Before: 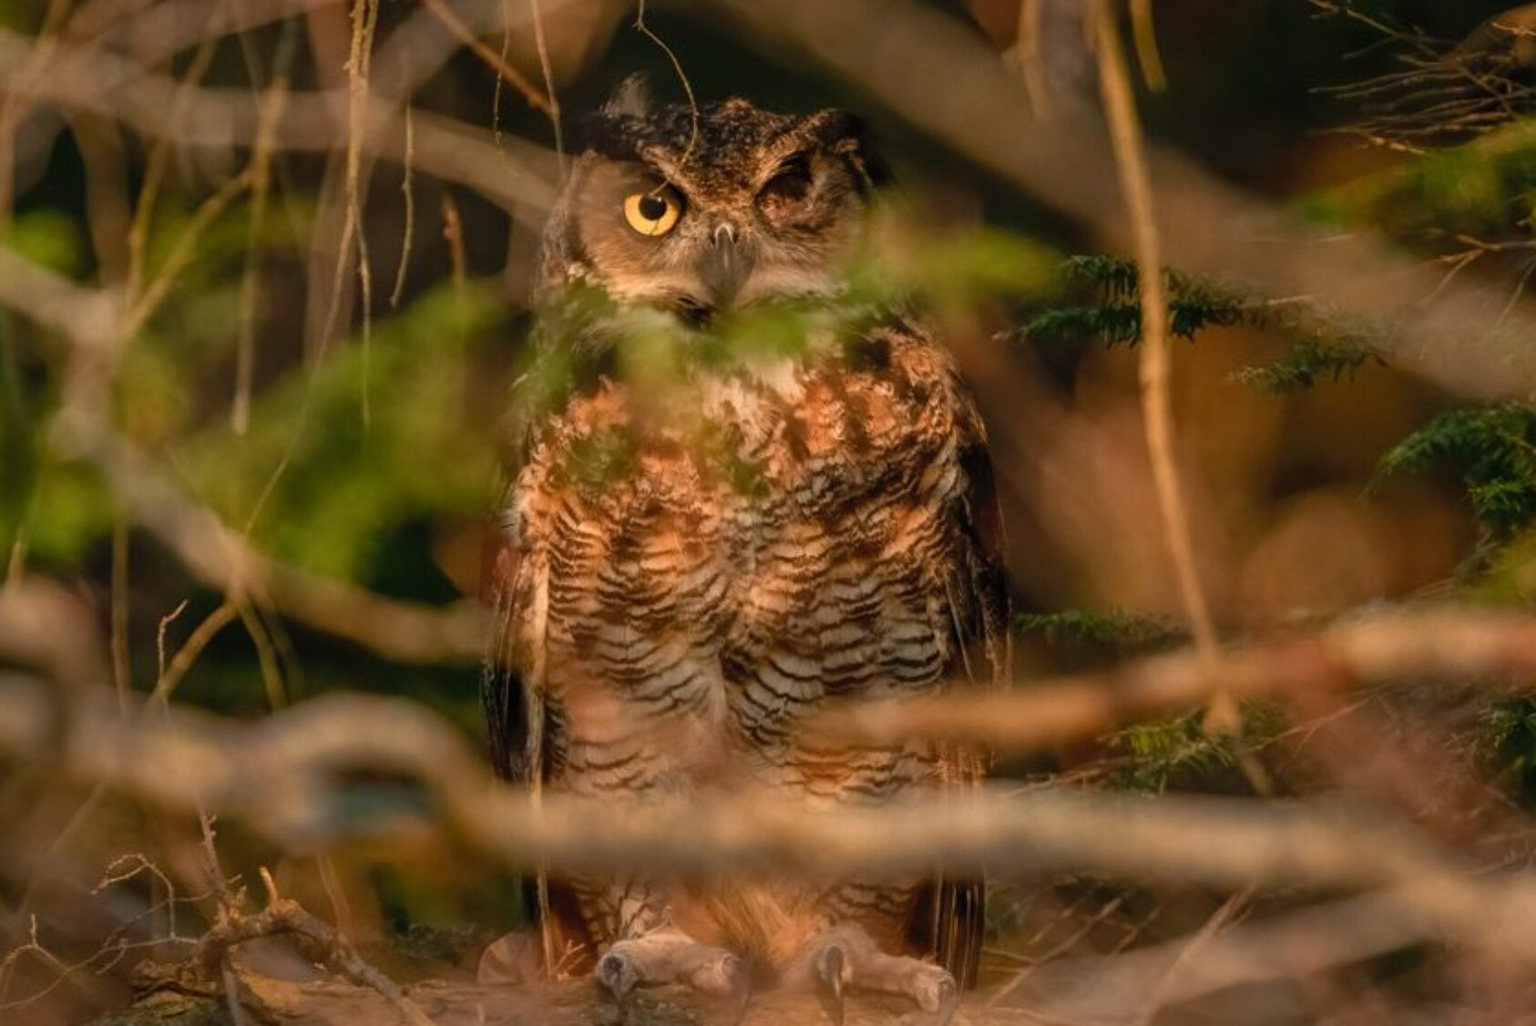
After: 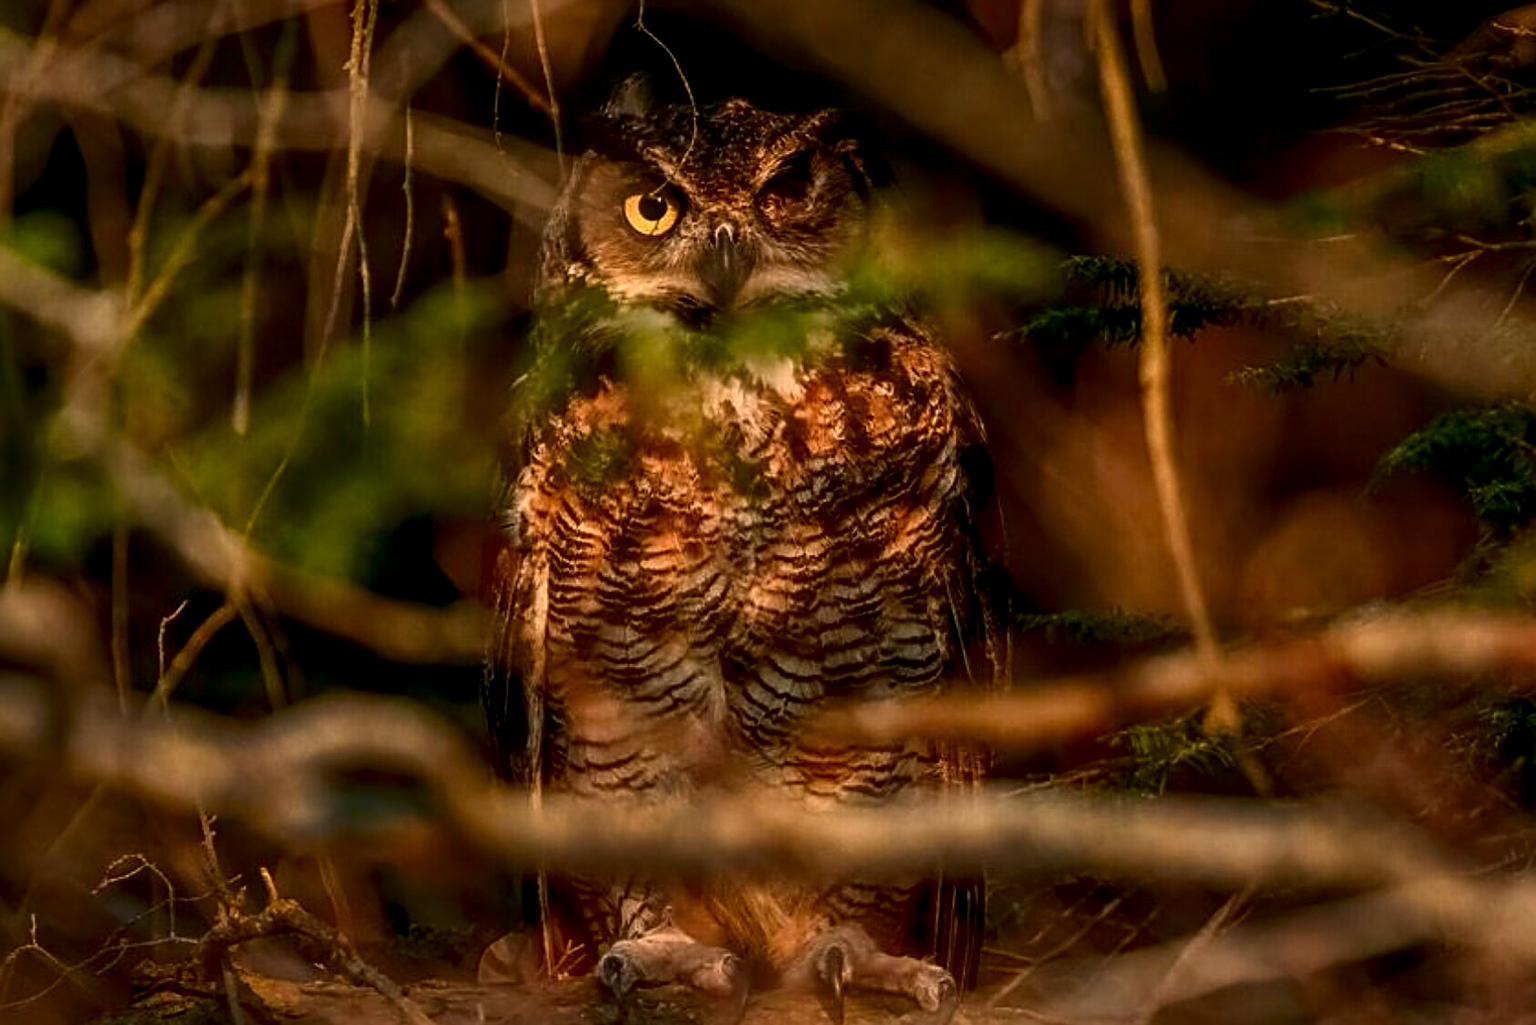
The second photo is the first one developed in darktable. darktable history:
local contrast: detail 130%
contrast brightness saturation: contrast 0.13, brightness -0.225, saturation 0.15
sharpen: radius 2.539, amount 0.636
